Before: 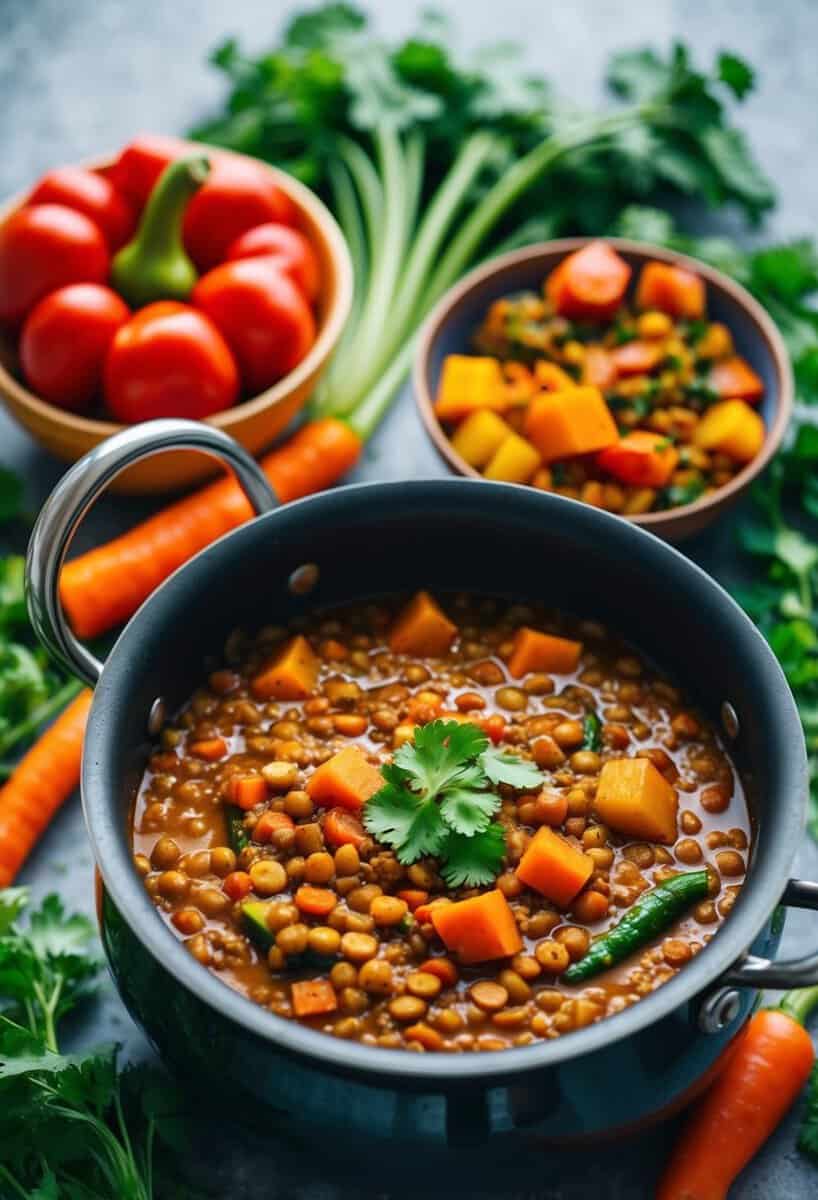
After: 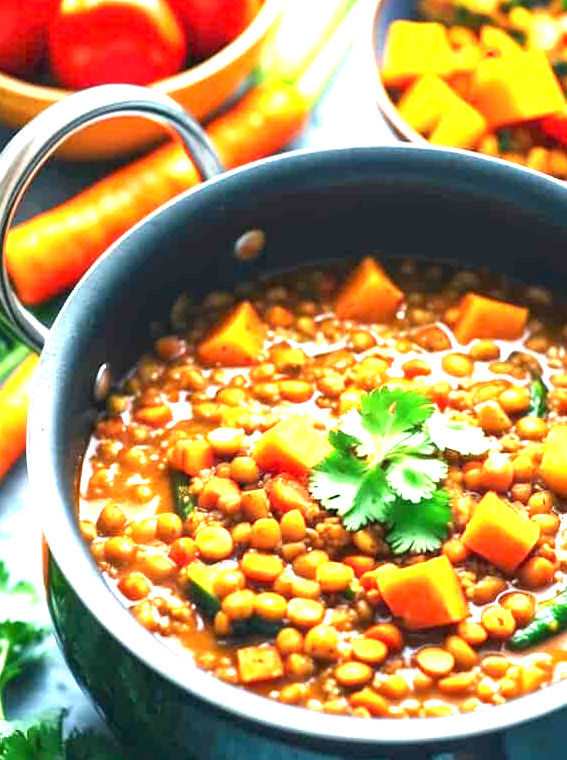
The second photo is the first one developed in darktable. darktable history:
exposure: black level correction 0, exposure 2.154 EV, compensate highlight preservation false
crop: left 6.66%, top 27.859%, right 23.918%, bottom 8.773%
